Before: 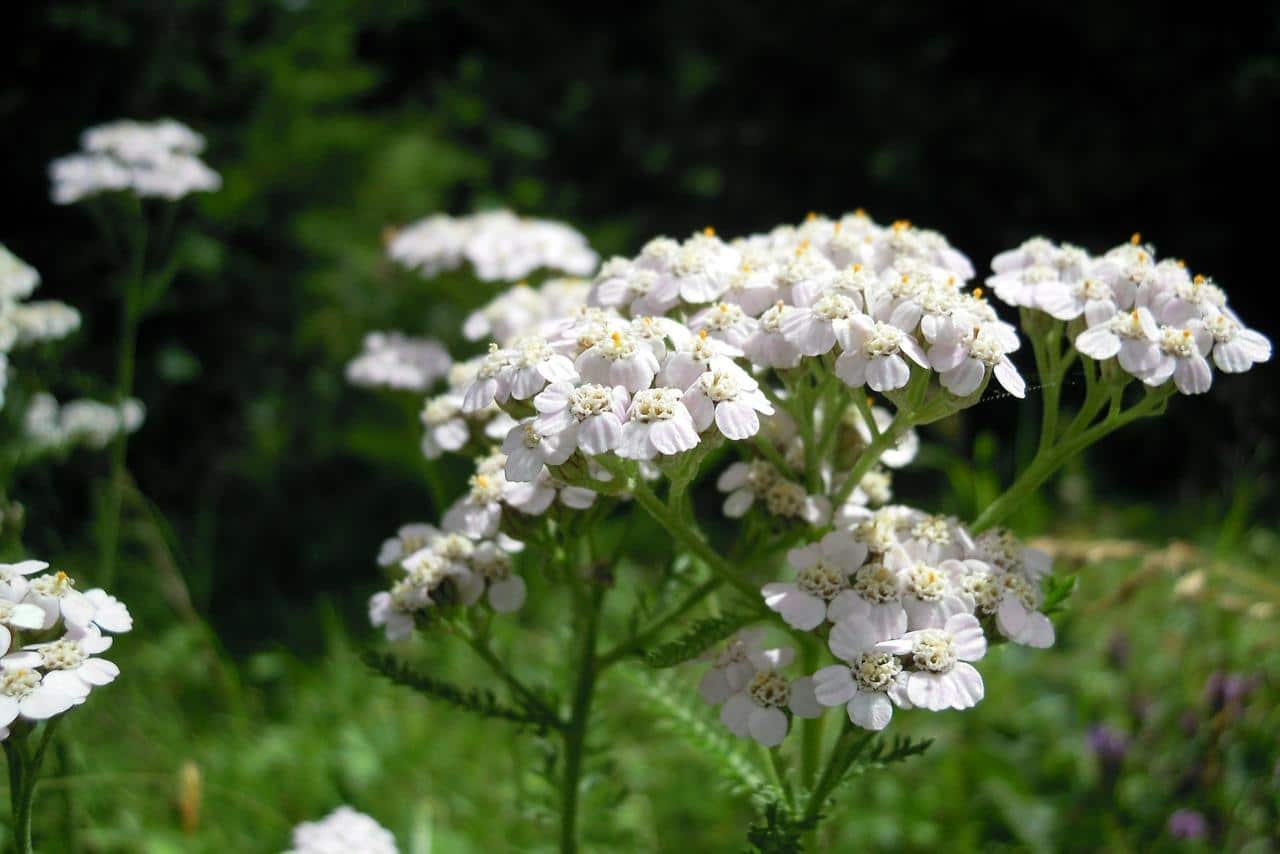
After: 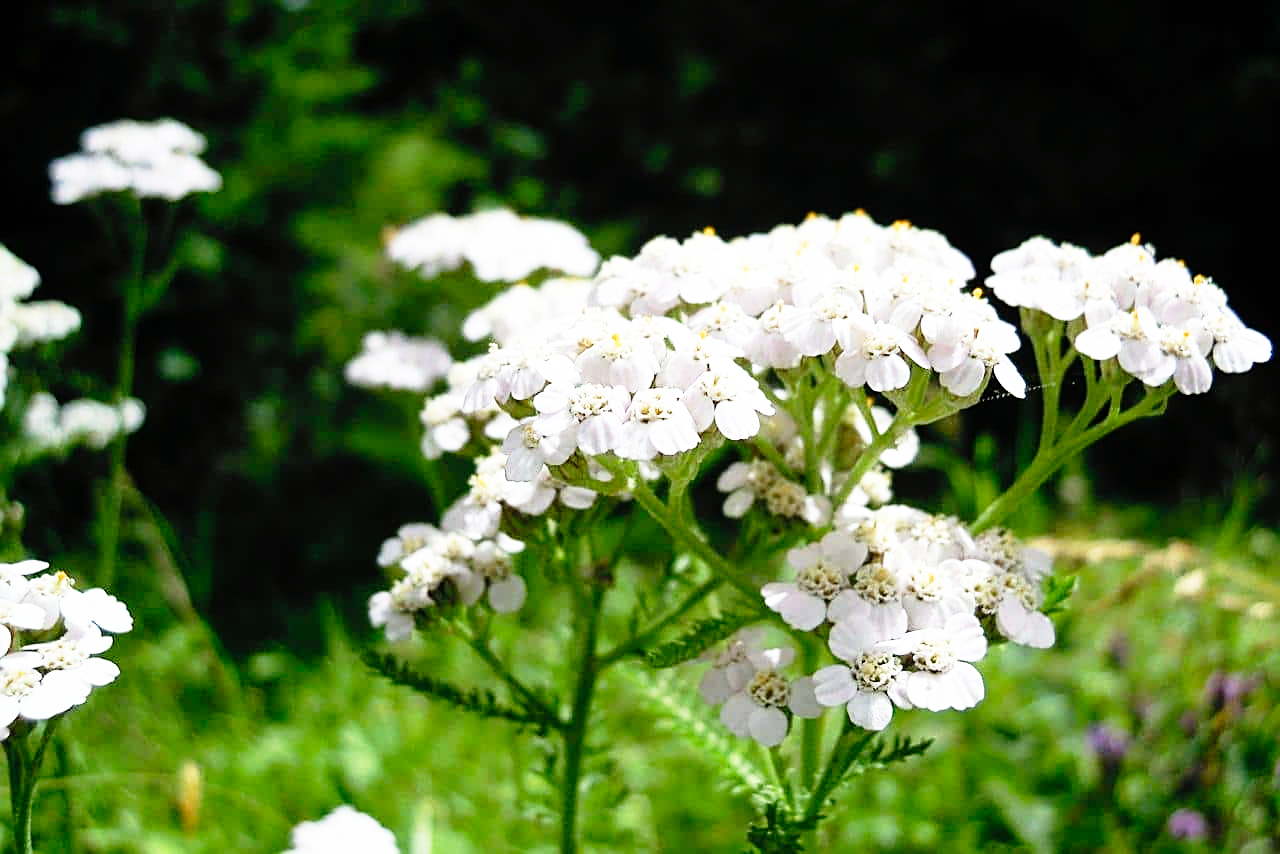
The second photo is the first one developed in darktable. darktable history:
color correction: highlights a* 0.003, highlights b* -0.283
sharpen: on, module defaults
base curve: curves: ch0 [(0, 0) (0.012, 0.01) (0.073, 0.168) (0.31, 0.711) (0.645, 0.957) (1, 1)], preserve colors none
